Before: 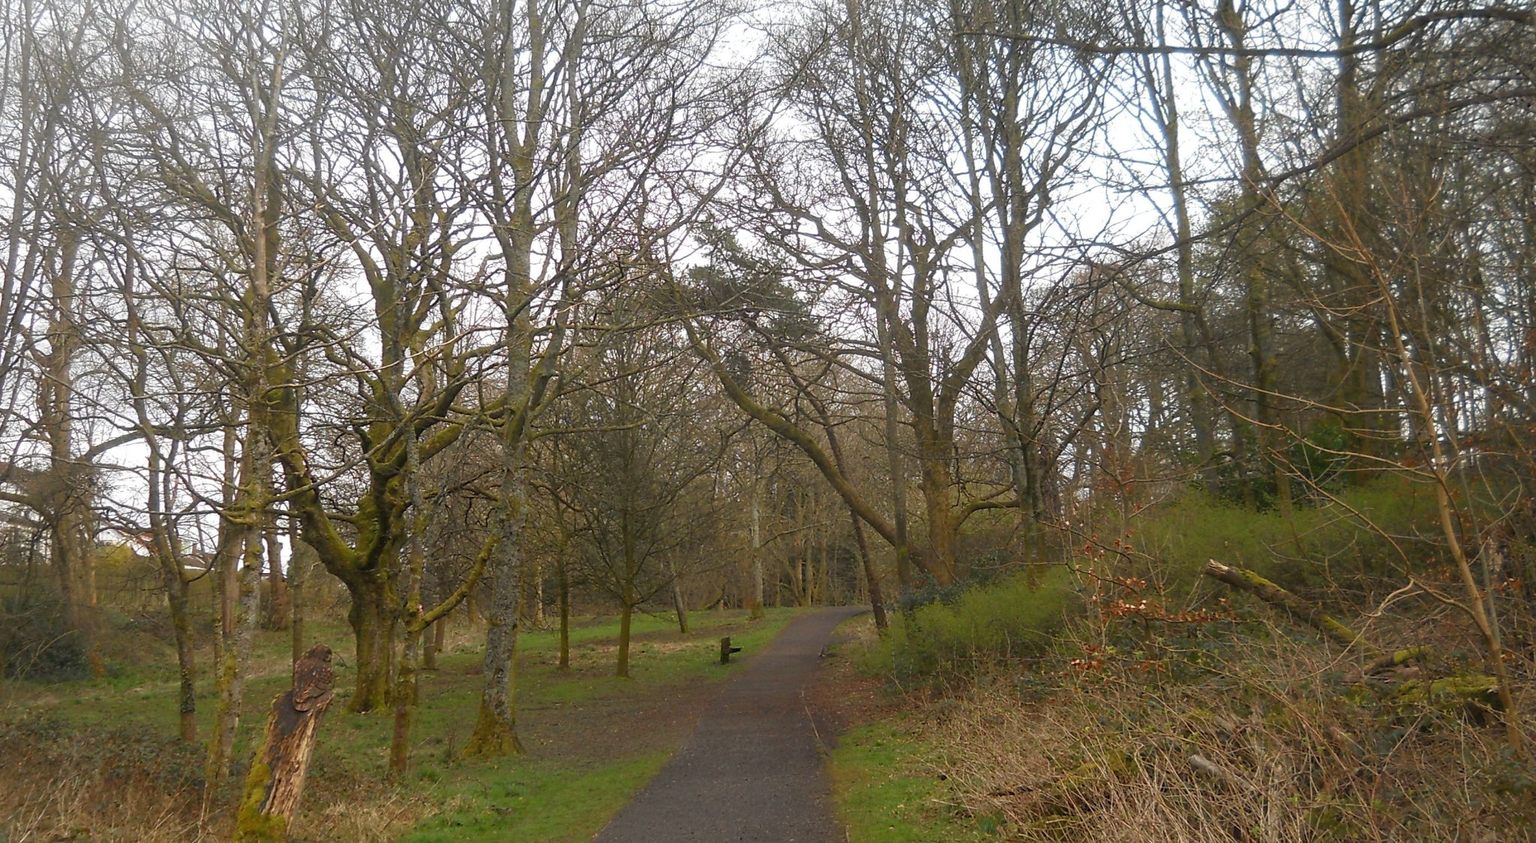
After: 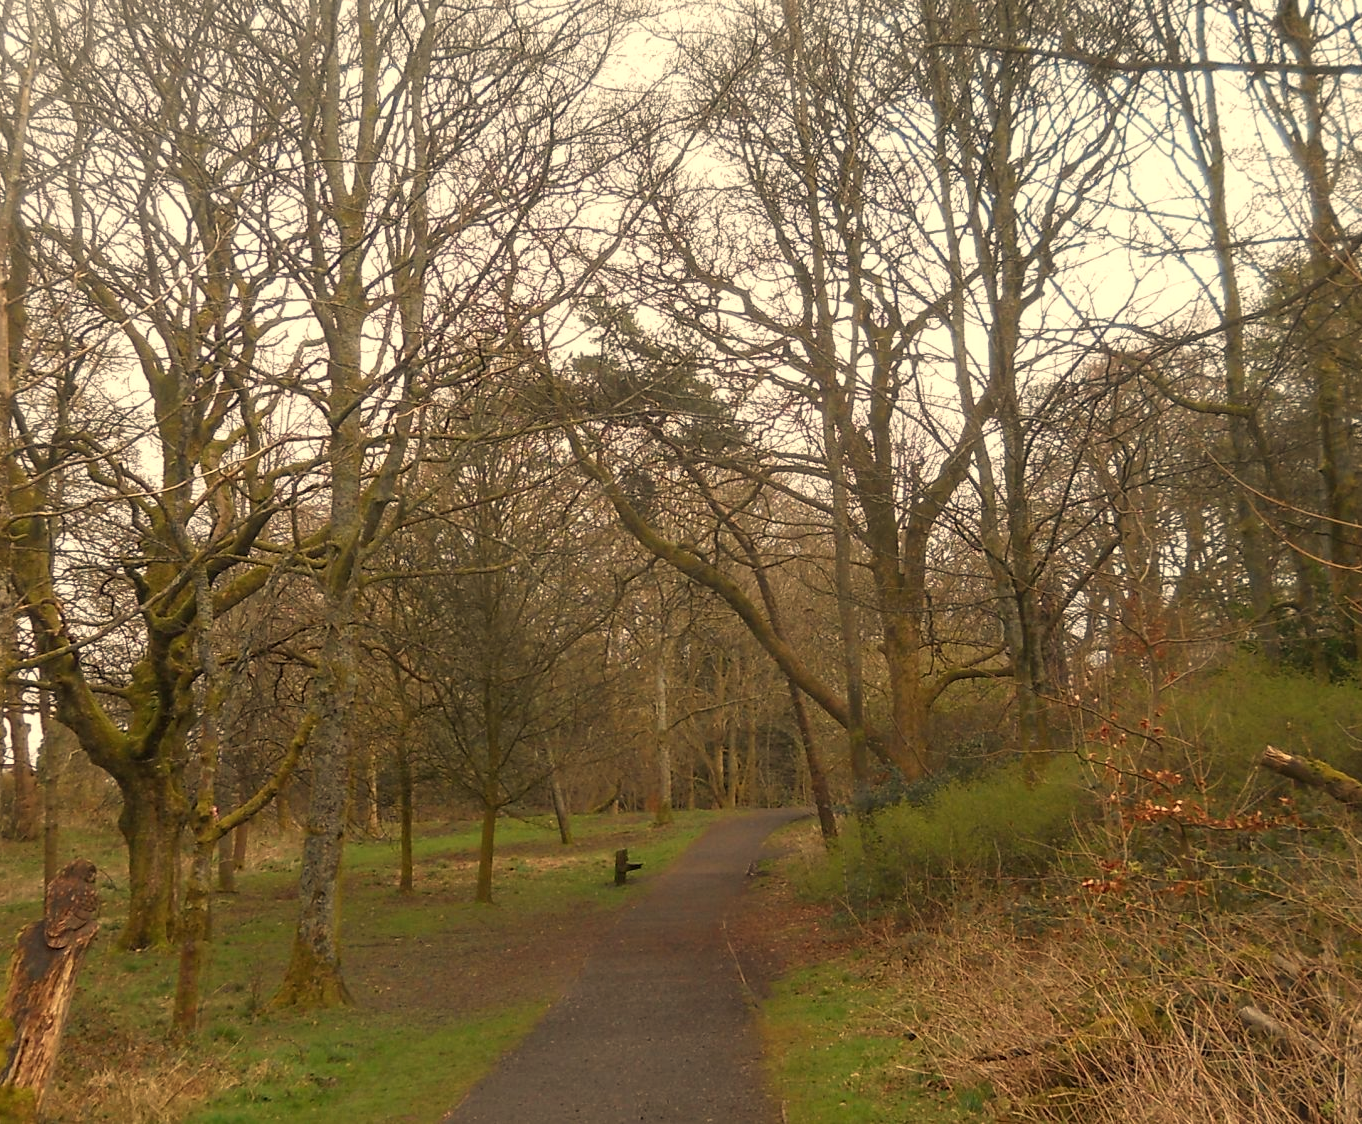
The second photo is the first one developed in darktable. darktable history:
crop: left 16.899%, right 16.556%
white balance: red 1.123, blue 0.83
